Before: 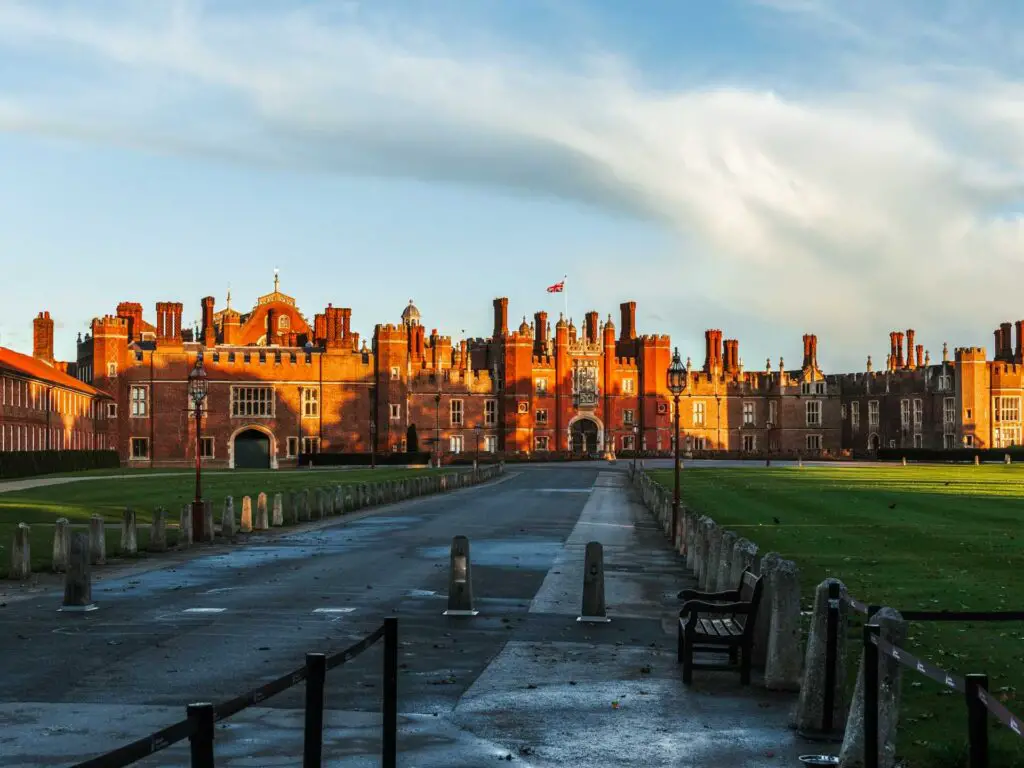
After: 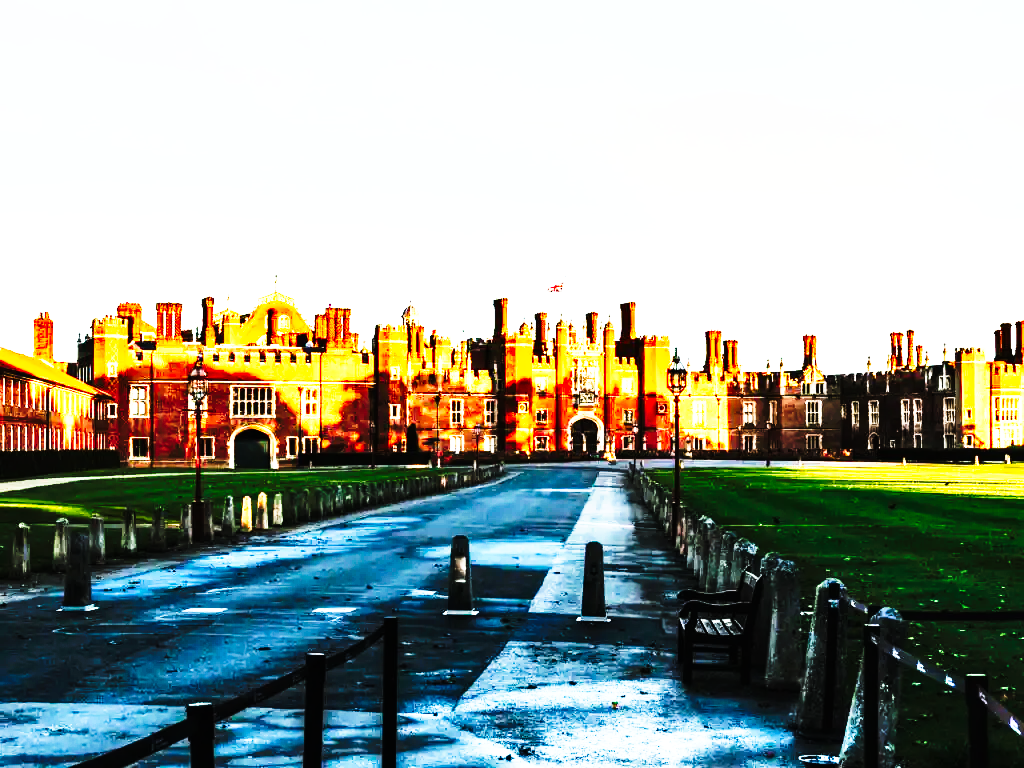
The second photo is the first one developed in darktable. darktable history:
tone curve: curves: ch0 [(0, 0) (0.003, 0.004) (0.011, 0.006) (0.025, 0.008) (0.044, 0.012) (0.069, 0.017) (0.1, 0.021) (0.136, 0.029) (0.177, 0.043) (0.224, 0.062) (0.277, 0.108) (0.335, 0.166) (0.399, 0.301) (0.468, 0.467) (0.543, 0.64) (0.623, 0.803) (0.709, 0.908) (0.801, 0.969) (0.898, 0.988) (1, 1)], preserve colors none
tone equalizer: -8 EV -0.75 EV, -7 EV -0.7 EV, -6 EV -0.6 EV, -5 EV -0.4 EV, -3 EV 0.4 EV, -2 EV 0.6 EV, -1 EV 0.7 EV, +0 EV 0.75 EV, edges refinement/feathering 500, mask exposure compensation -1.57 EV, preserve details no
exposure: black level correction 0, exposure 1.2 EV, compensate exposure bias true, compensate highlight preservation false
shadows and highlights: soften with gaussian
